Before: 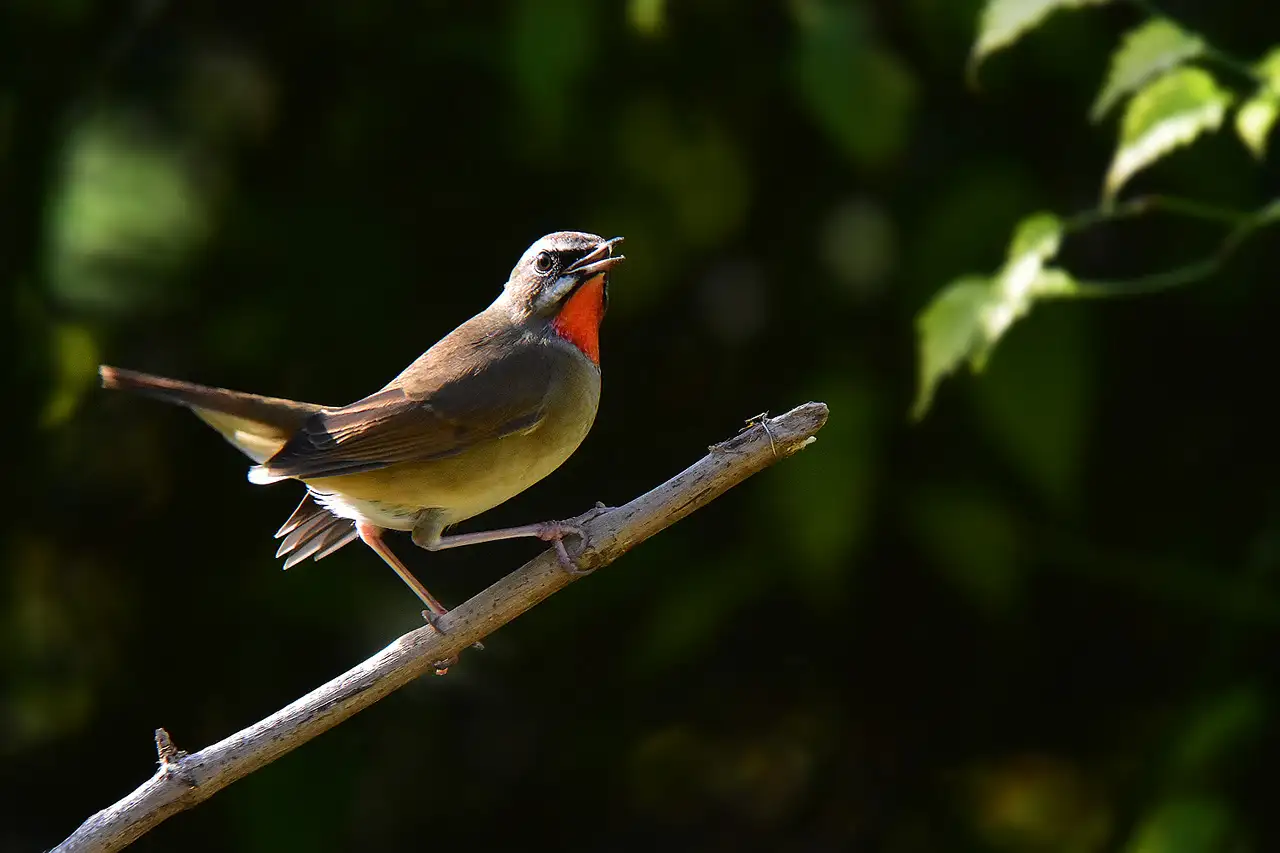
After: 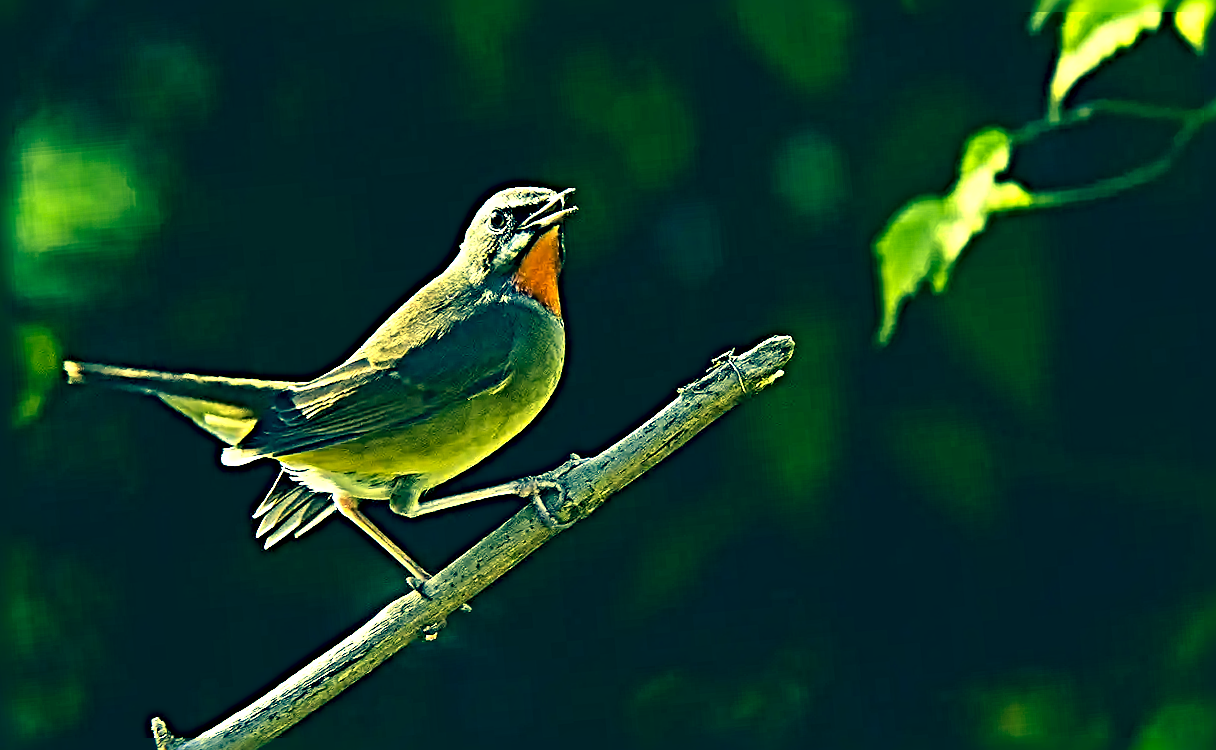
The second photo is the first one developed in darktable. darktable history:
color correction: highlights a* -15.58, highlights b* 40, shadows a* -40, shadows b* -26.18
sharpen: radius 6.3, amount 1.8, threshold 0
tone equalizer: -8 EV -0.002 EV, -7 EV 0.005 EV, -6 EV -0.009 EV, -5 EV 0.011 EV, -4 EV -0.012 EV, -3 EV 0.007 EV, -2 EV -0.062 EV, -1 EV -0.293 EV, +0 EV -0.582 EV, smoothing diameter 2%, edges refinement/feathering 20, mask exposure compensation -1.57 EV, filter diffusion 5
rotate and perspective: rotation -5°, crop left 0.05, crop right 0.952, crop top 0.11, crop bottom 0.89
exposure: black level correction 0, exposure 0.6 EV, compensate highlight preservation false
